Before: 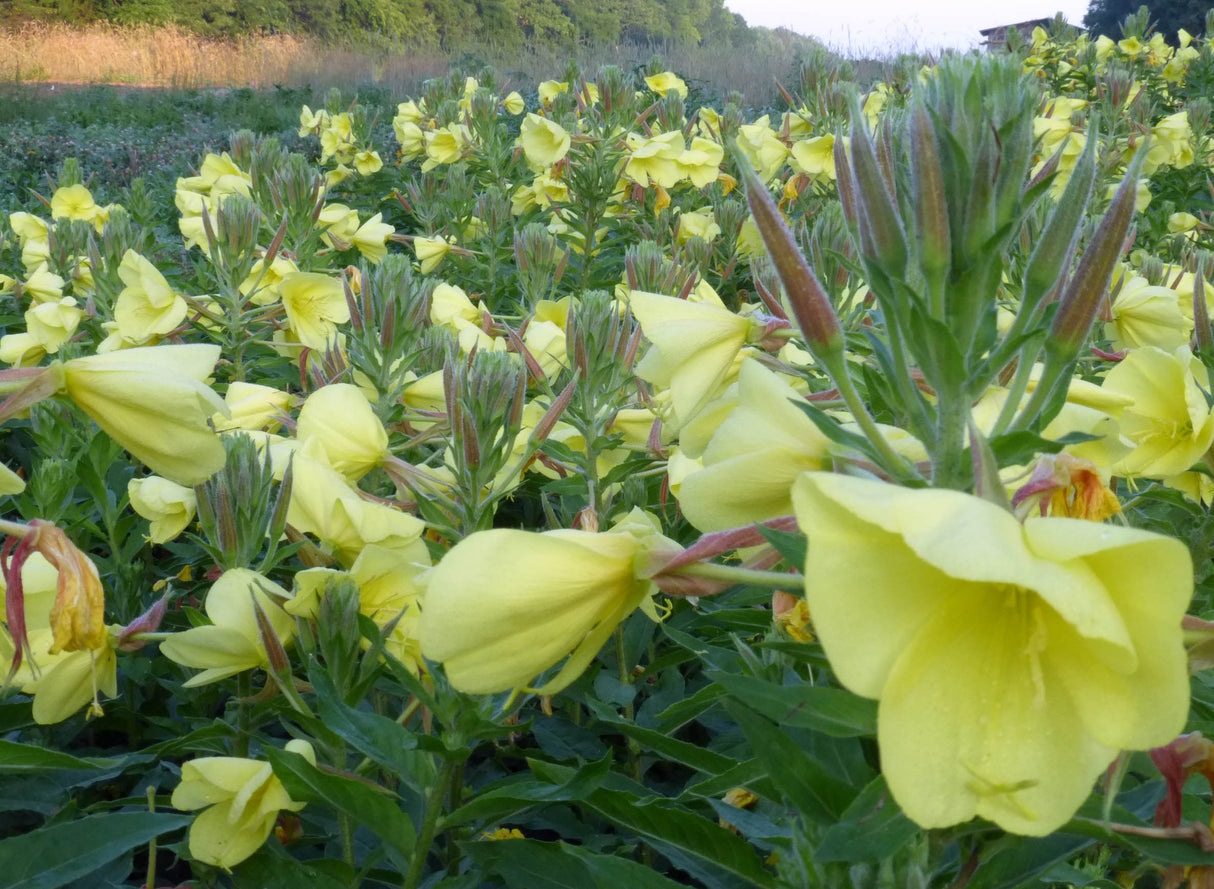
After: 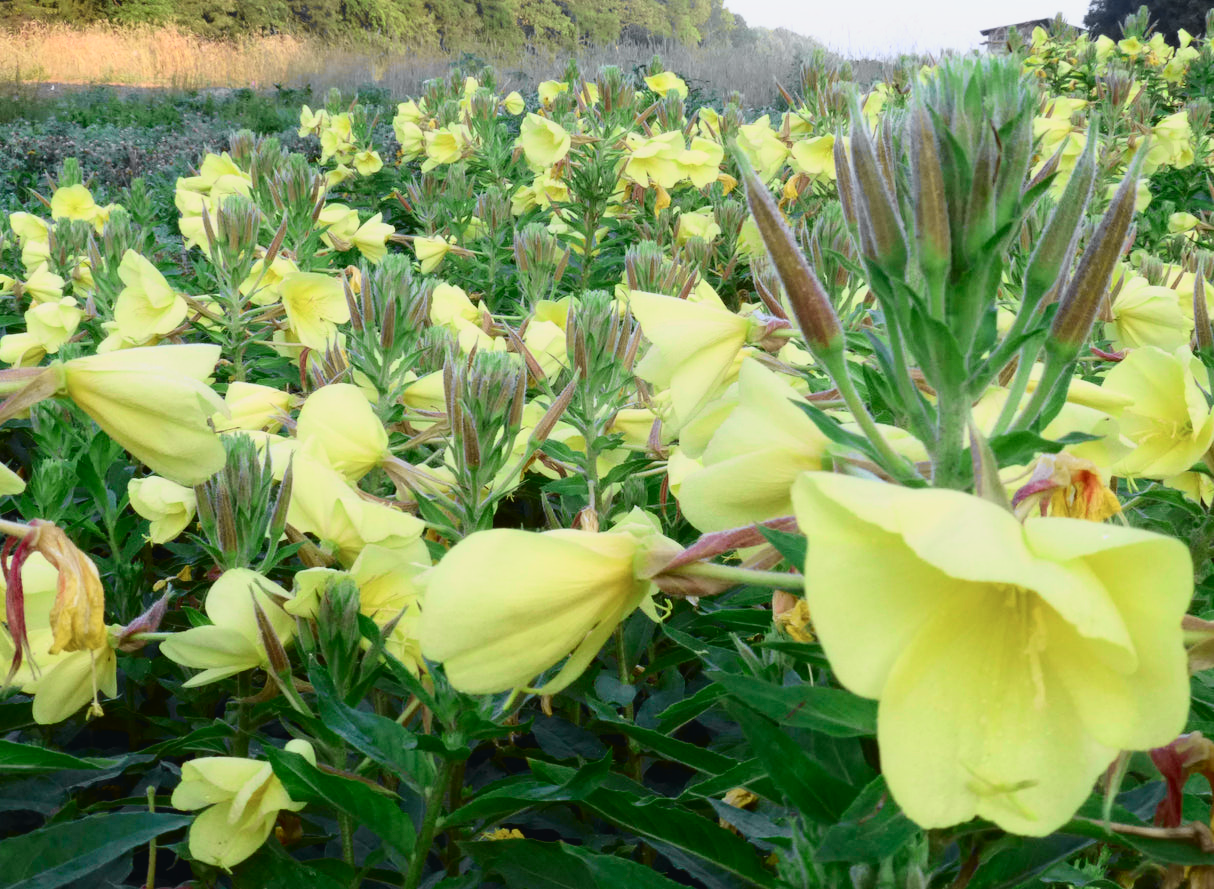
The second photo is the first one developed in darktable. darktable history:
tone curve: curves: ch0 [(0, 0.026) (0.058, 0.036) (0.246, 0.214) (0.437, 0.498) (0.55, 0.644) (0.657, 0.767) (0.822, 0.9) (1, 0.961)]; ch1 [(0, 0) (0.346, 0.307) (0.408, 0.369) (0.453, 0.457) (0.476, 0.489) (0.502, 0.498) (0.521, 0.515) (0.537, 0.531) (0.612, 0.641) (0.676, 0.728) (1, 1)]; ch2 [(0, 0) (0.346, 0.34) (0.434, 0.46) (0.485, 0.494) (0.5, 0.494) (0.511, 0.508) (0.537, 0.564) (0.579, 0.599) (0.663, 0.67) (1, 1)], color space Lab, independent channels, preserve colors none
